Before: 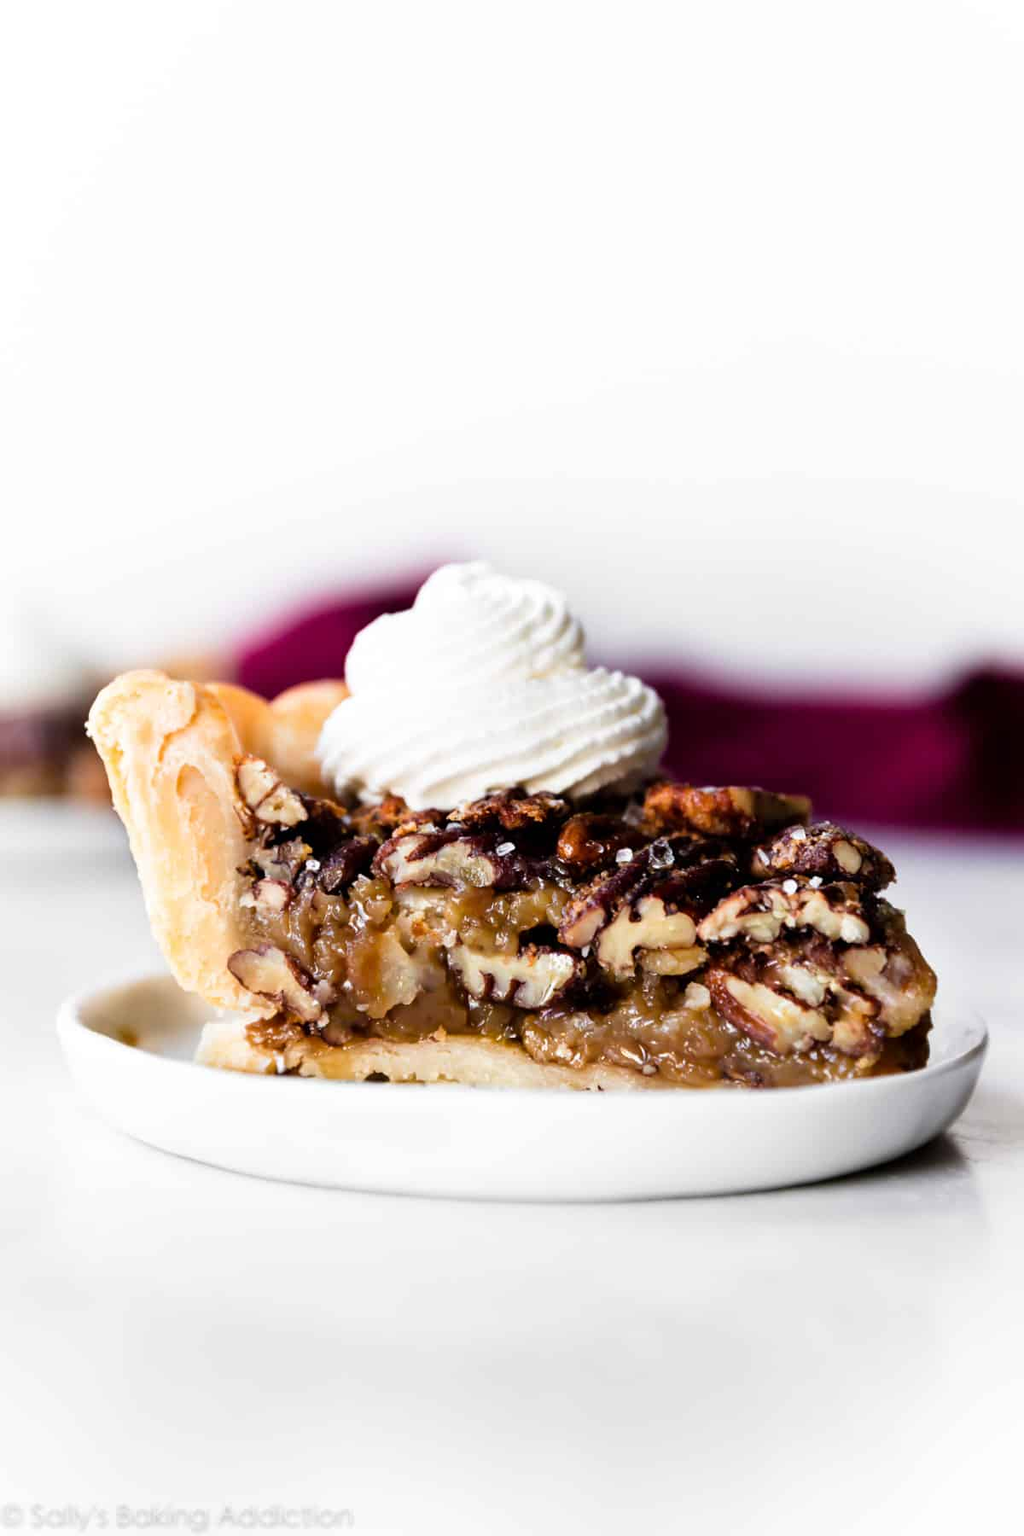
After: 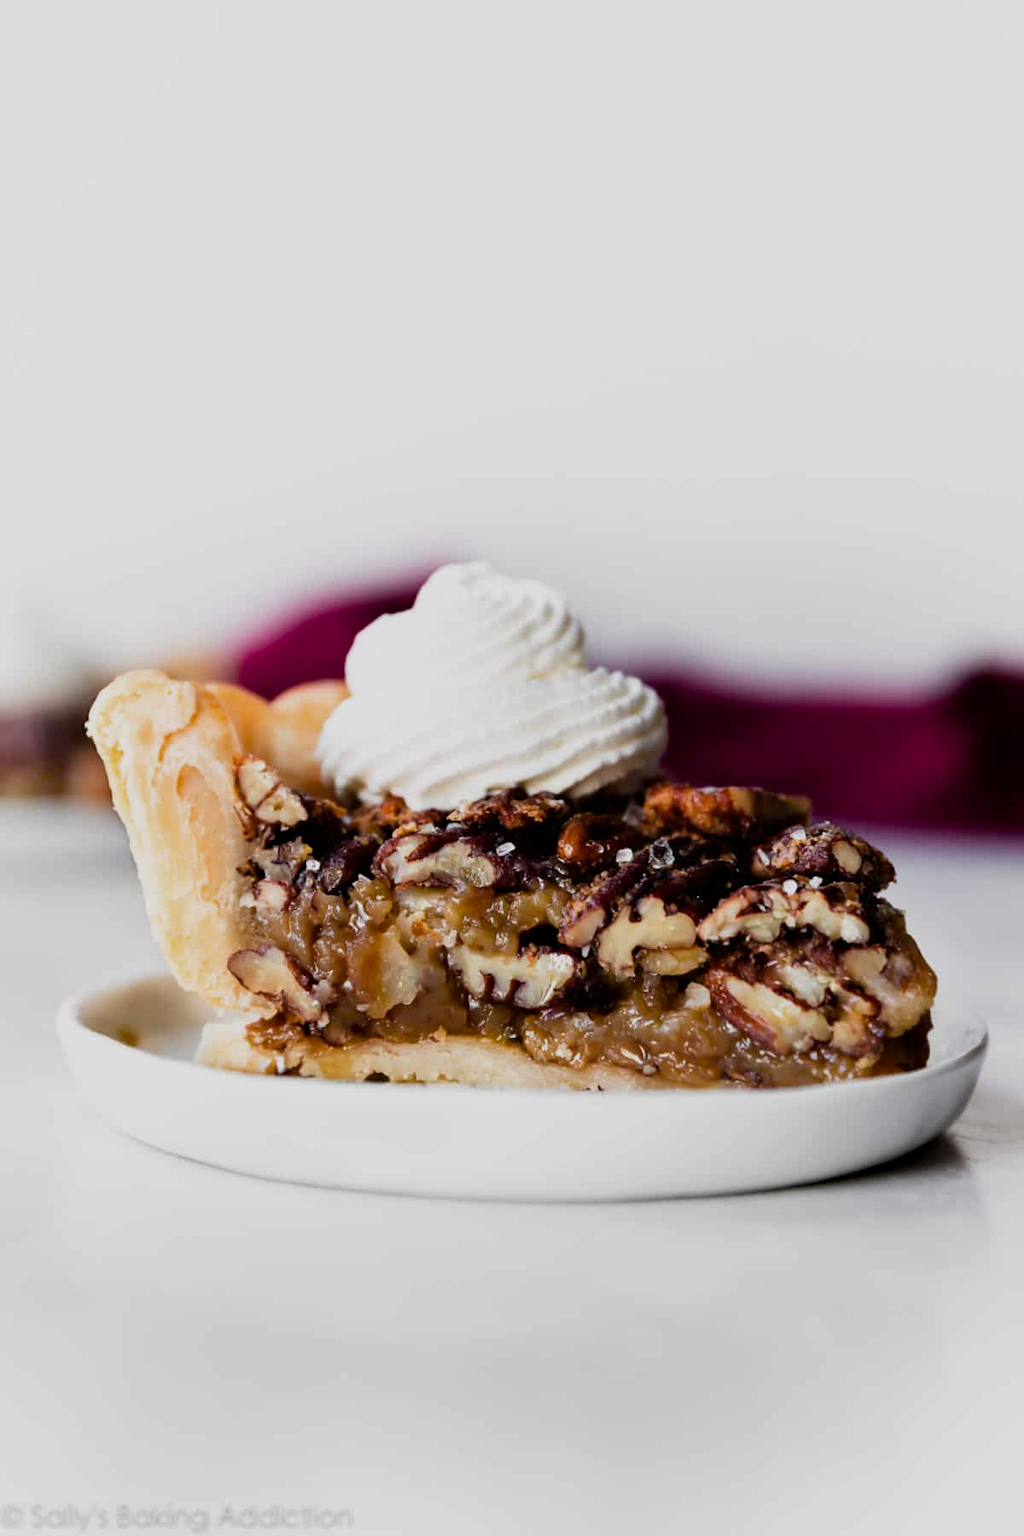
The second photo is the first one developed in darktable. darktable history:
haze removal: strength 0.12, distance 0.25, compatibility mode true, adaptive false
exposure: exposure -0.462 EV, compensate highlight preservation false
